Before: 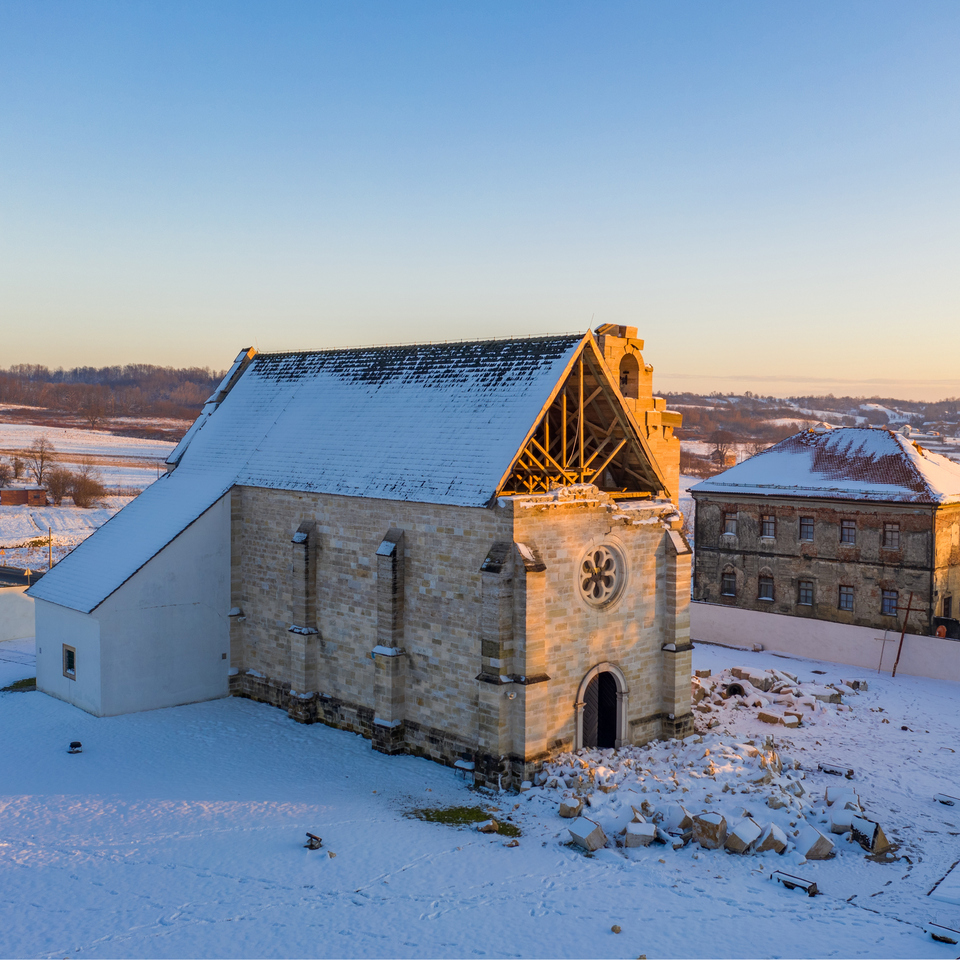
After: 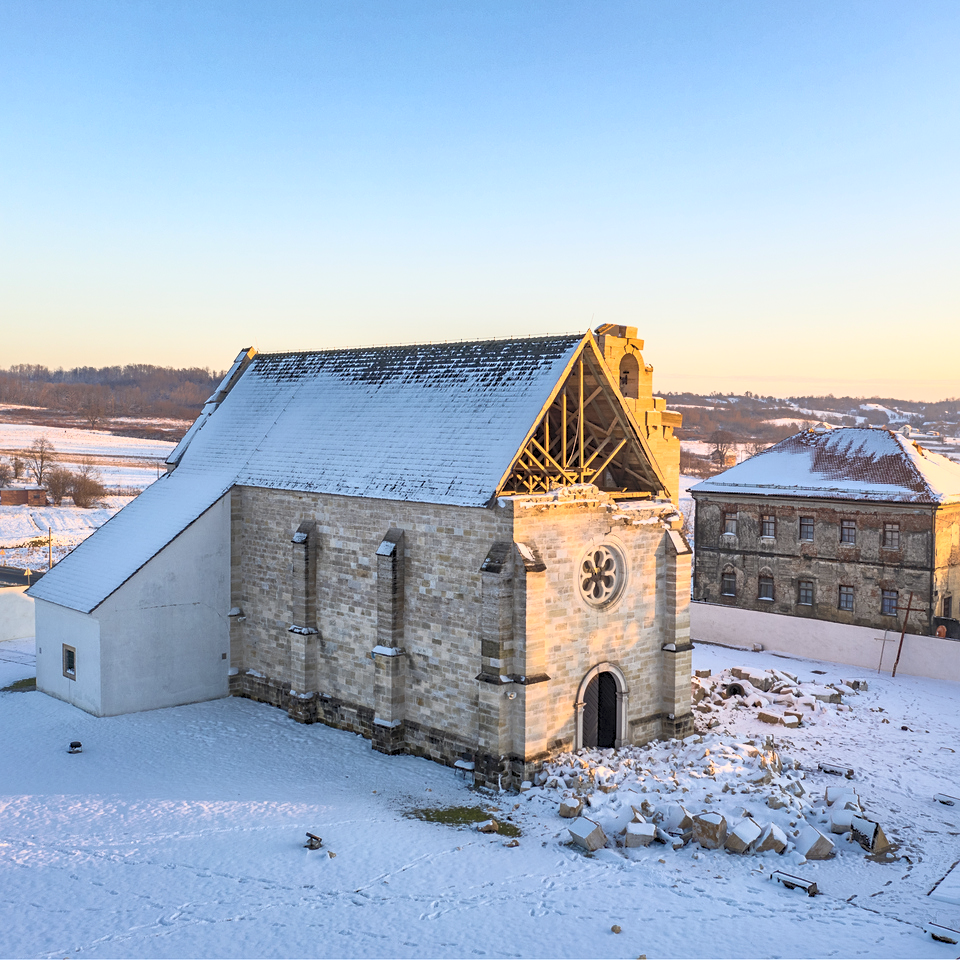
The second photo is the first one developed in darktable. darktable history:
local contrast: mode bilateral grid, contrast 19, coarseness 50, detail 119%, midtone range 0.2
sharpen: amount 0.218
contrast brightness saturation: contrast 0.442, brightness 0.554, saturation -0.208
shadows and highlights: highlights -59.96
